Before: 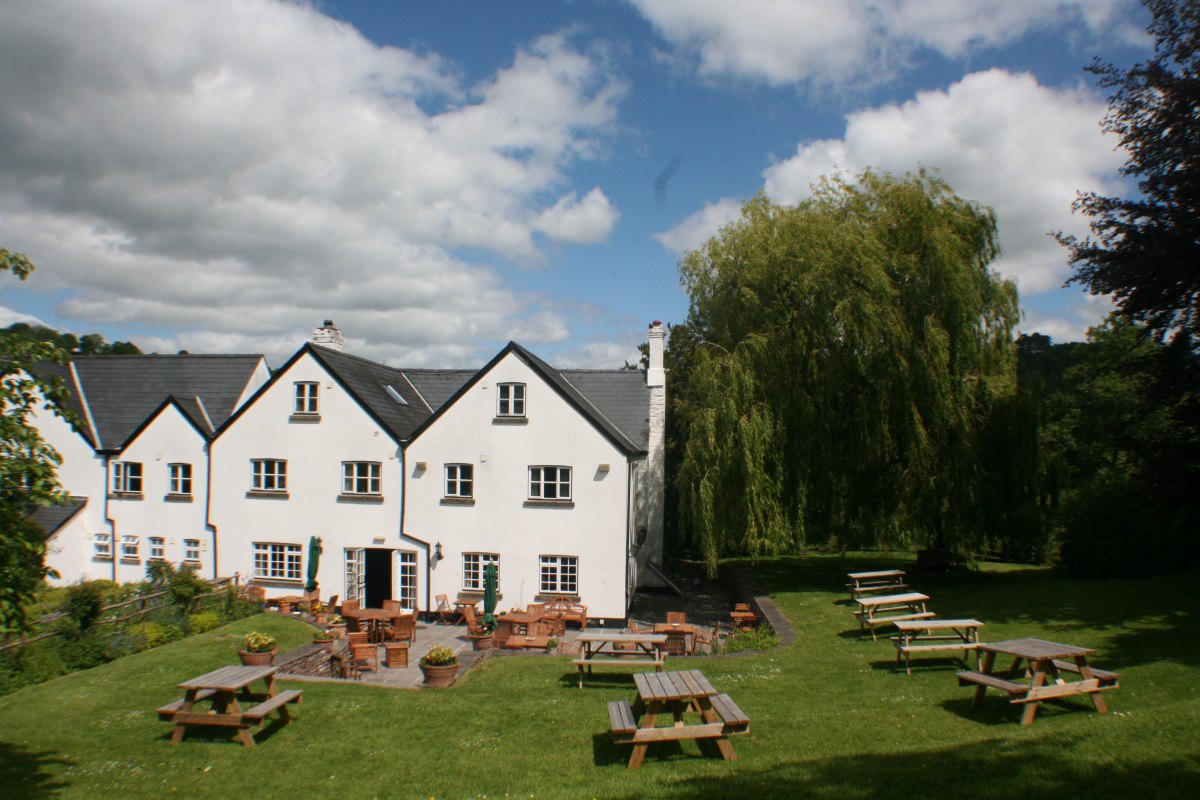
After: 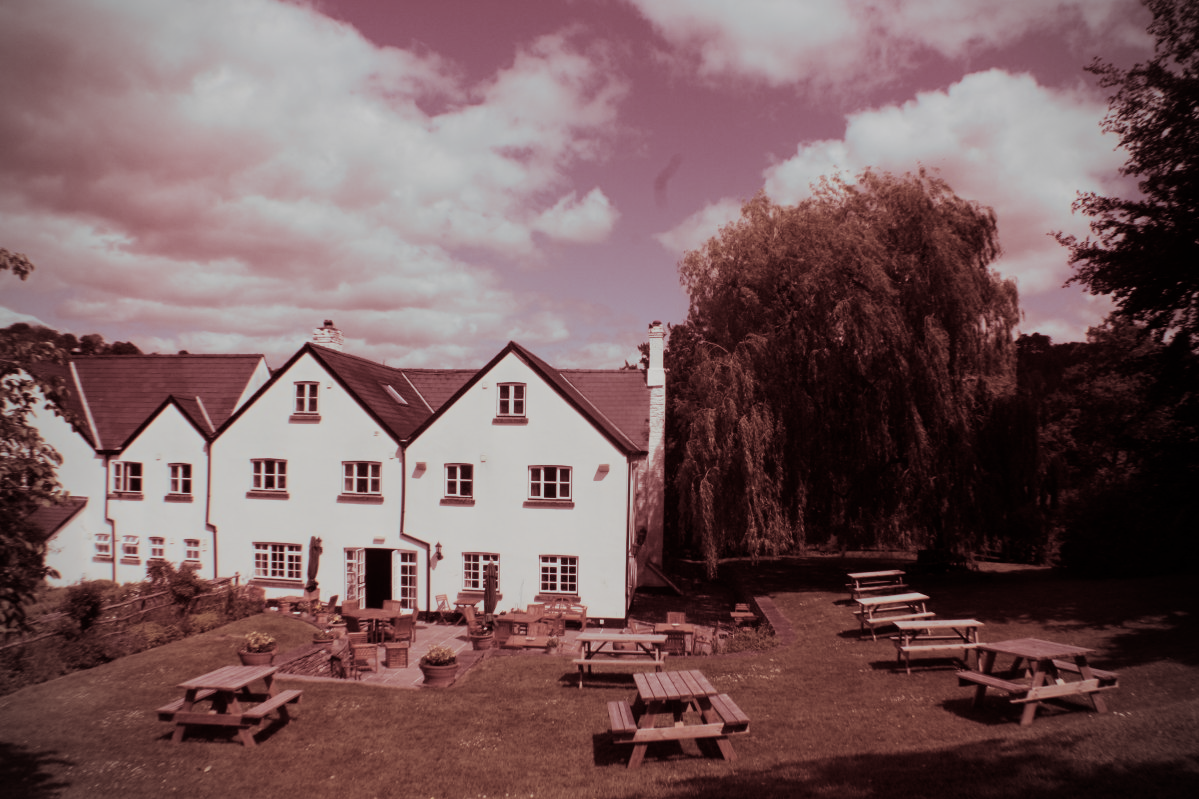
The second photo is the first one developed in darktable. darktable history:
color correction: saturation 0.57
vignetting: fall-off start 79.88%
split-toning: highlights › saturation 0, balance -61.83
filmic rgb: black relative exposure -16 EV, white relative exposure 4.97 EV, hardness 6.25
exposure: compensate highlight preservation false
